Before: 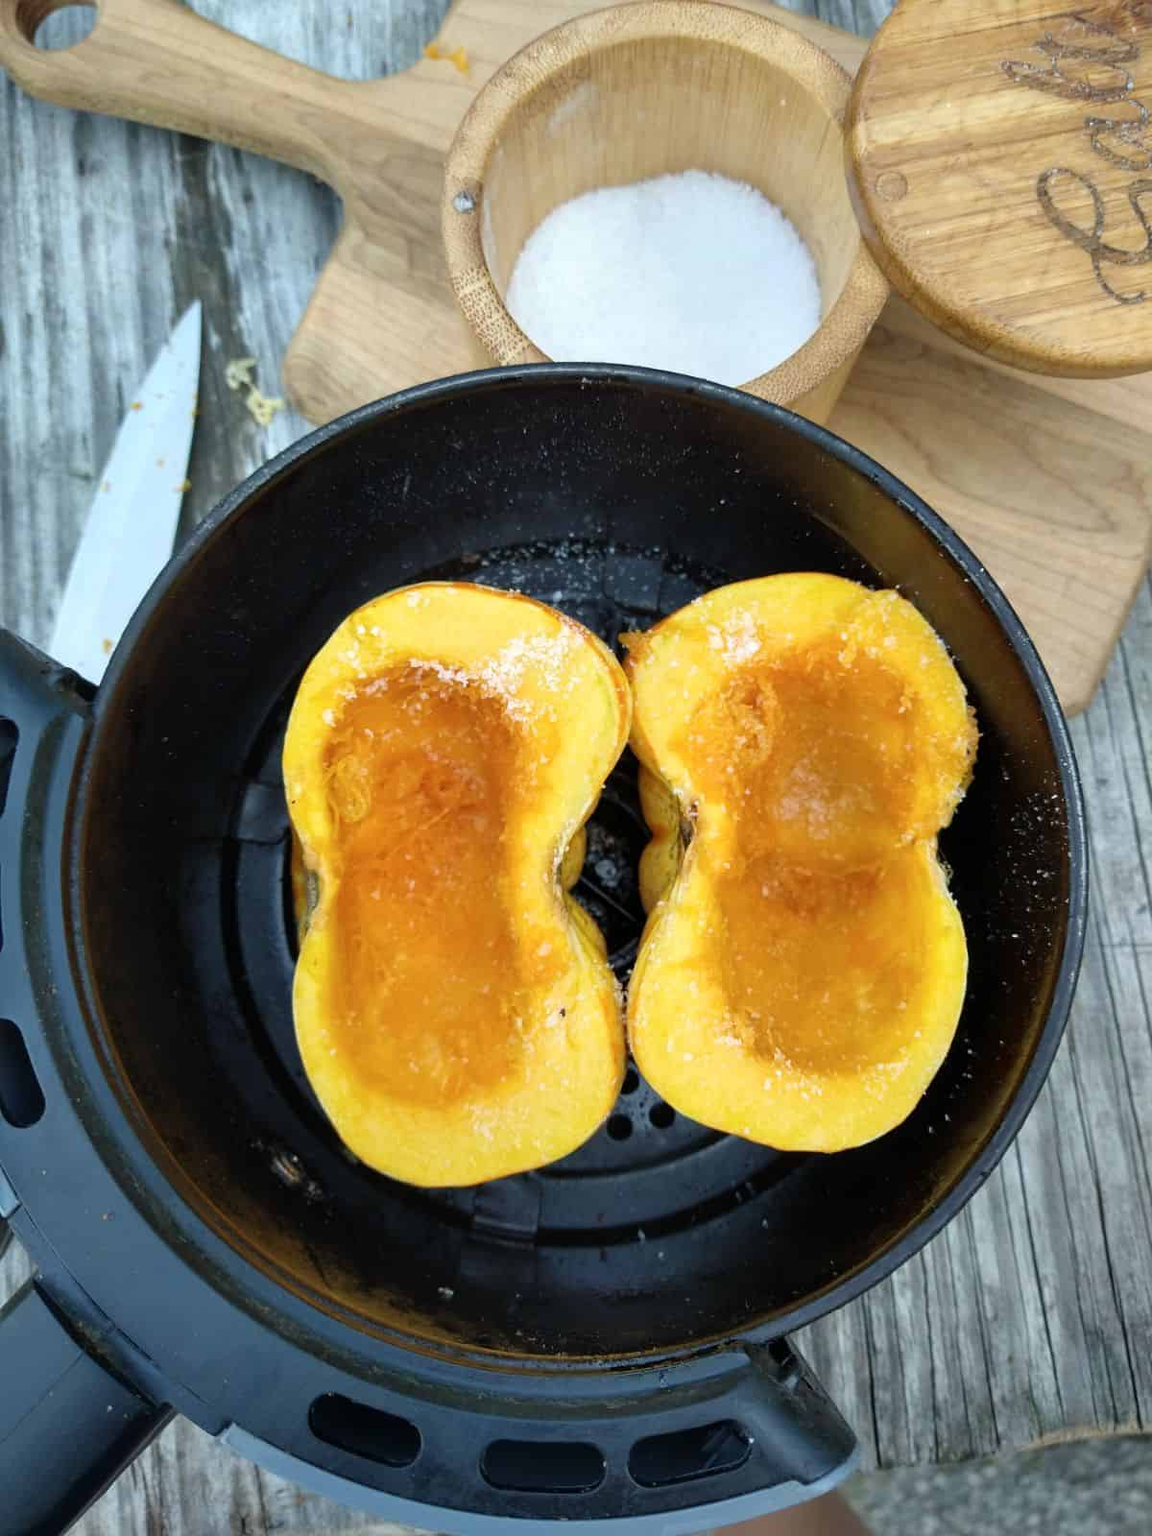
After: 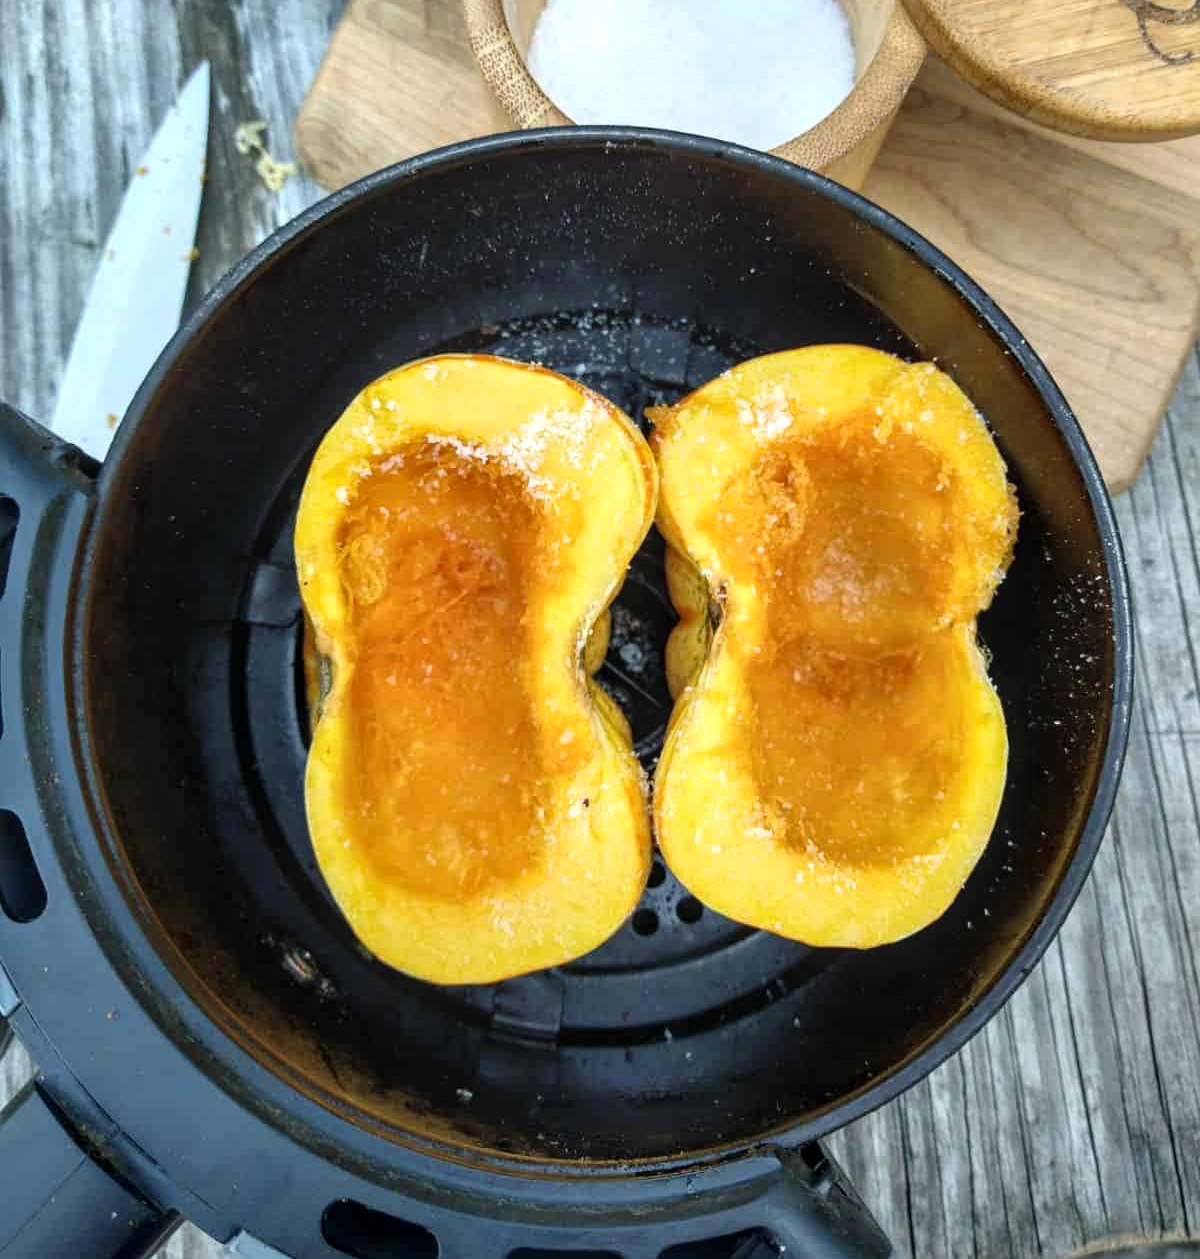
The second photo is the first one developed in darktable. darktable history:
local contrast: on, module defaults
exposure: exposure 0.236 EV, compensate highlight preservation false
crop and rotate: top 15.774%, bottom 5.506%
